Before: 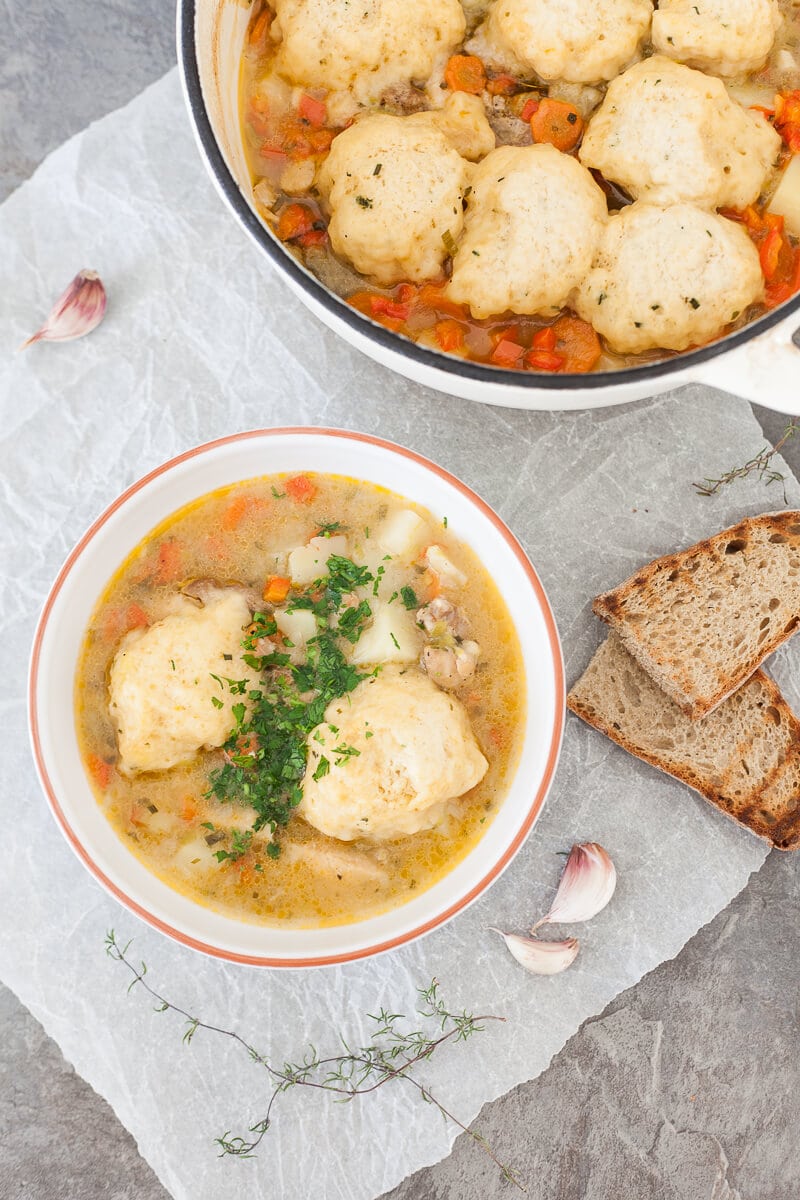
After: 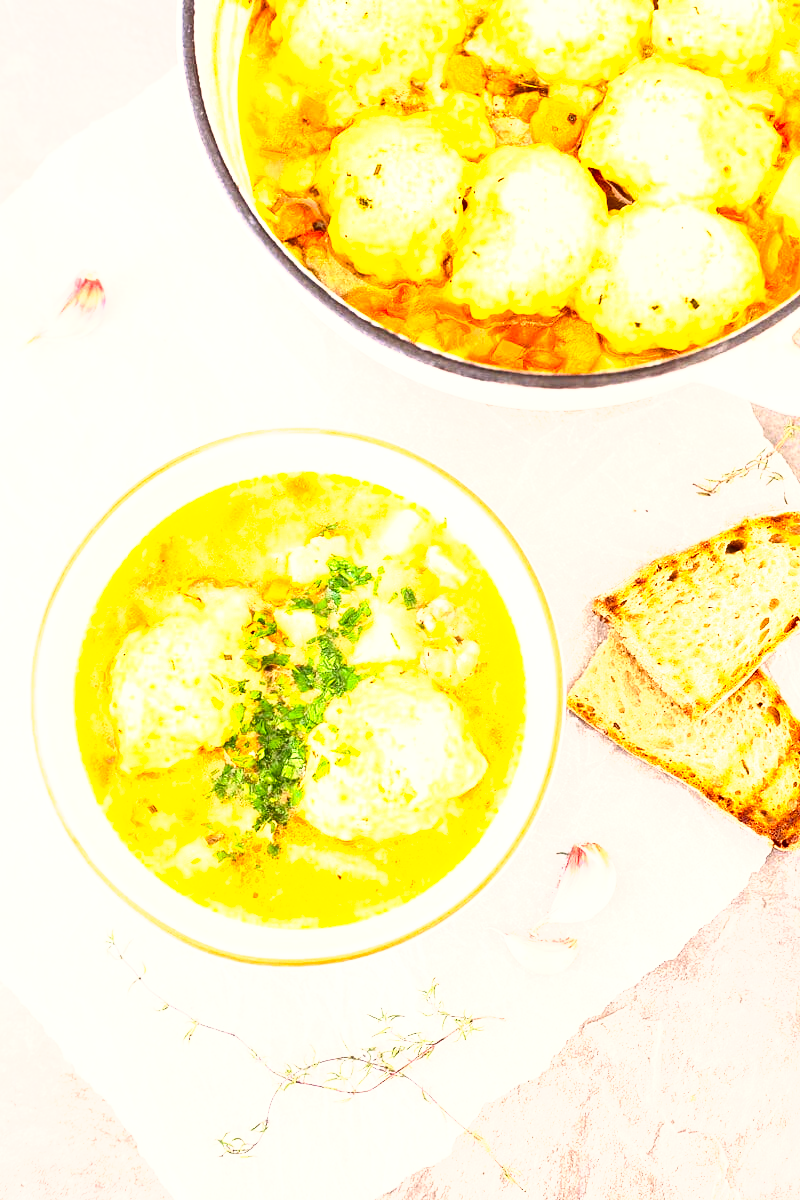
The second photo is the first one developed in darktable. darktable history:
color balance rgb: perceptual saturation grading › global saturation 31.184%, perceptual brilliance grading › highlights 9.843%, perceptual brilliance grading › mid-tones 5.233%
exposure: exposure 1 EV, compensate highlight preservation false
color correction: highlights a* 10.16, highlights b* 9.66, shadows a* 9.15, shadows b* 8.11, saturation 0.813
tone curve: curves: ch0 [(0, 0) (0.003, 0.002) (0.011, 0.009) (0.025, 0.02) (0.044, 0.036) (0.069, 0.057) (0.1, 0.081) (0.136, 0.115) (0.177, 0.153) (0.224, 0.202) (0.277, 0.264) (0.335, 0.333) (0.399, 0.409) (0.468, 0.491) (0.543, 0.58) (0.623, 0.675) (0.709, 0.777) (0.801, 0.88) (0.898, 0.98) (1, 1)], preserve colors none
contrast brightness saturation: contrast 0.235, brightness 0.101, saturation 0.294
